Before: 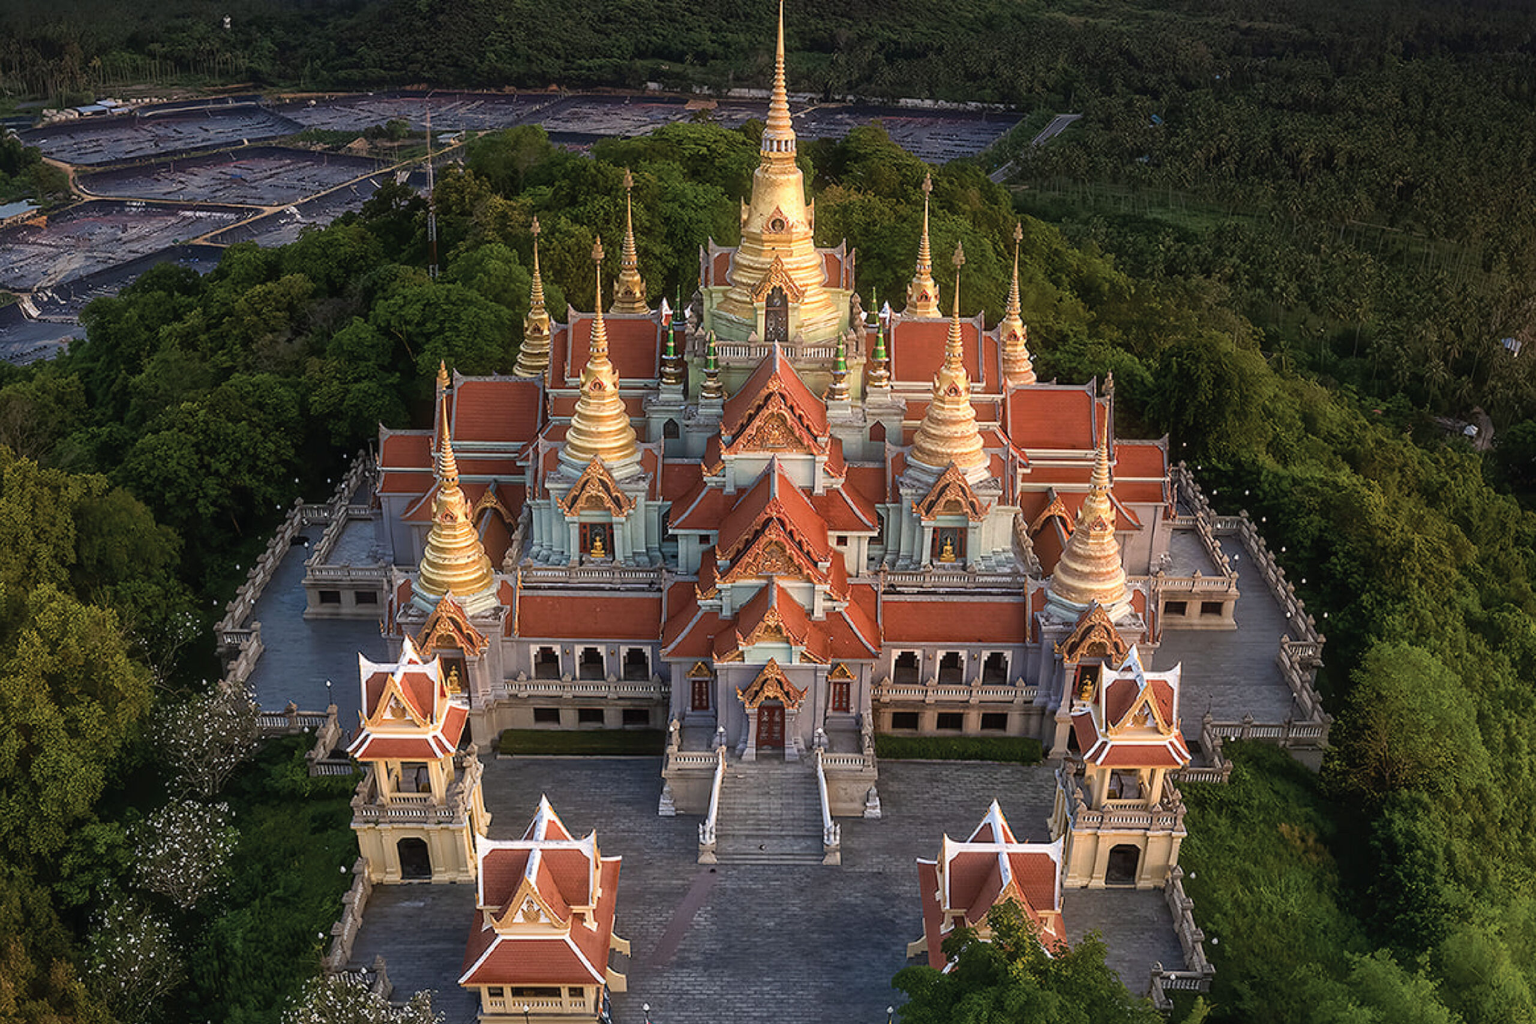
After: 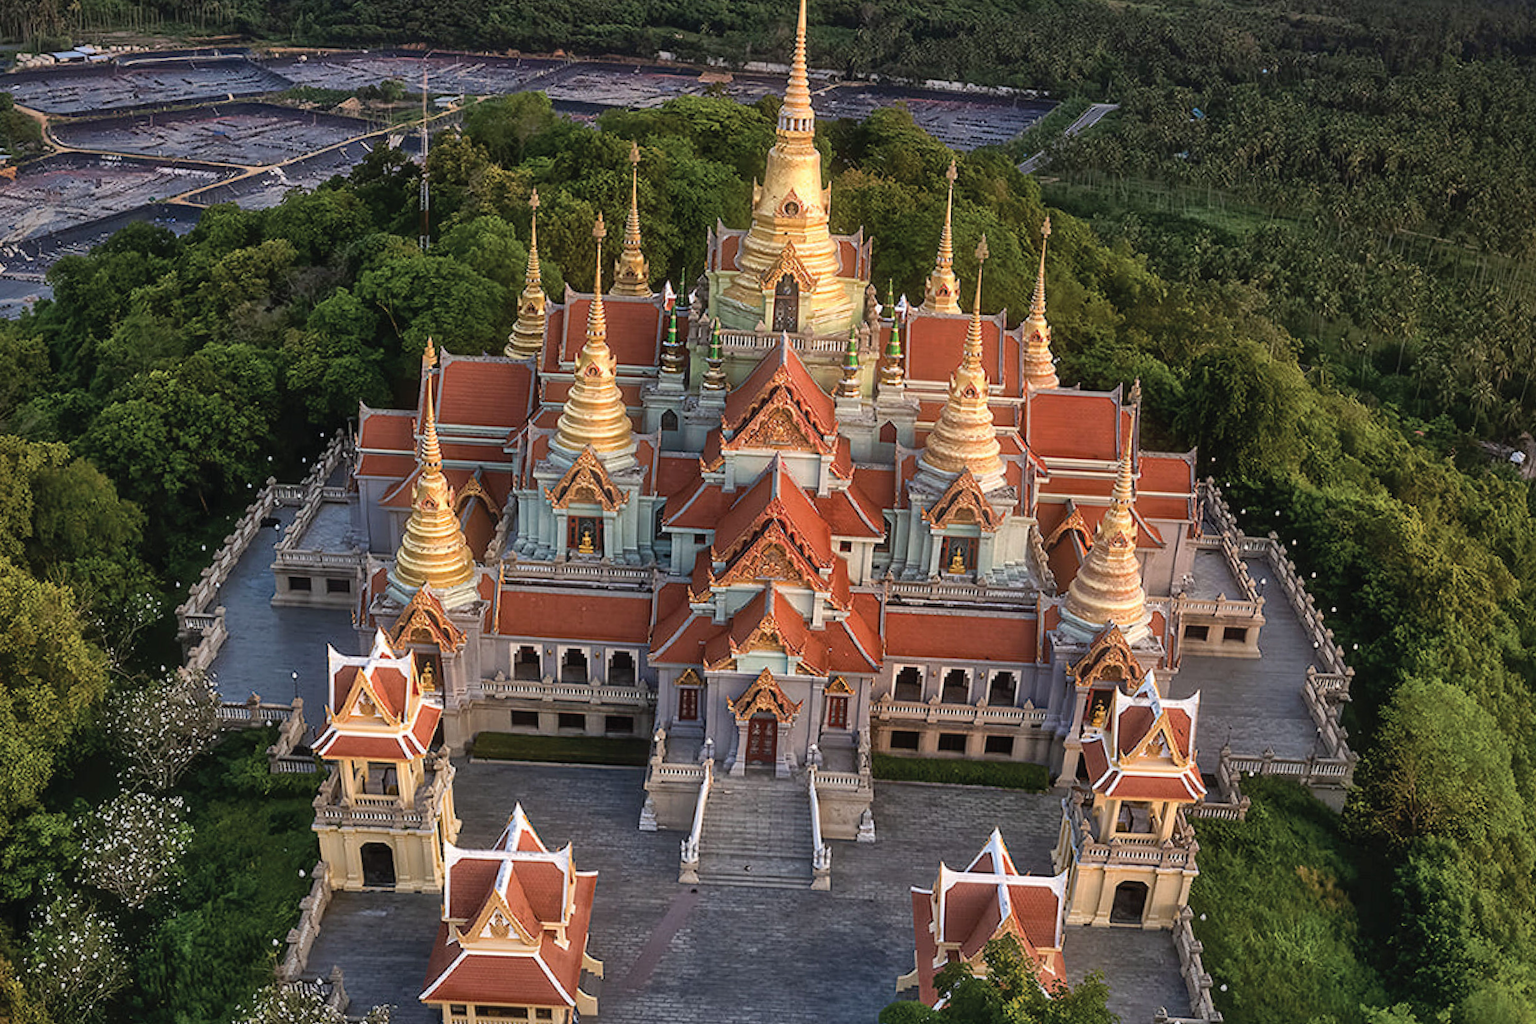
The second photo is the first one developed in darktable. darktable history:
shadows and highlights: soften with gaussian
crop and rotate: angle -2.38°
